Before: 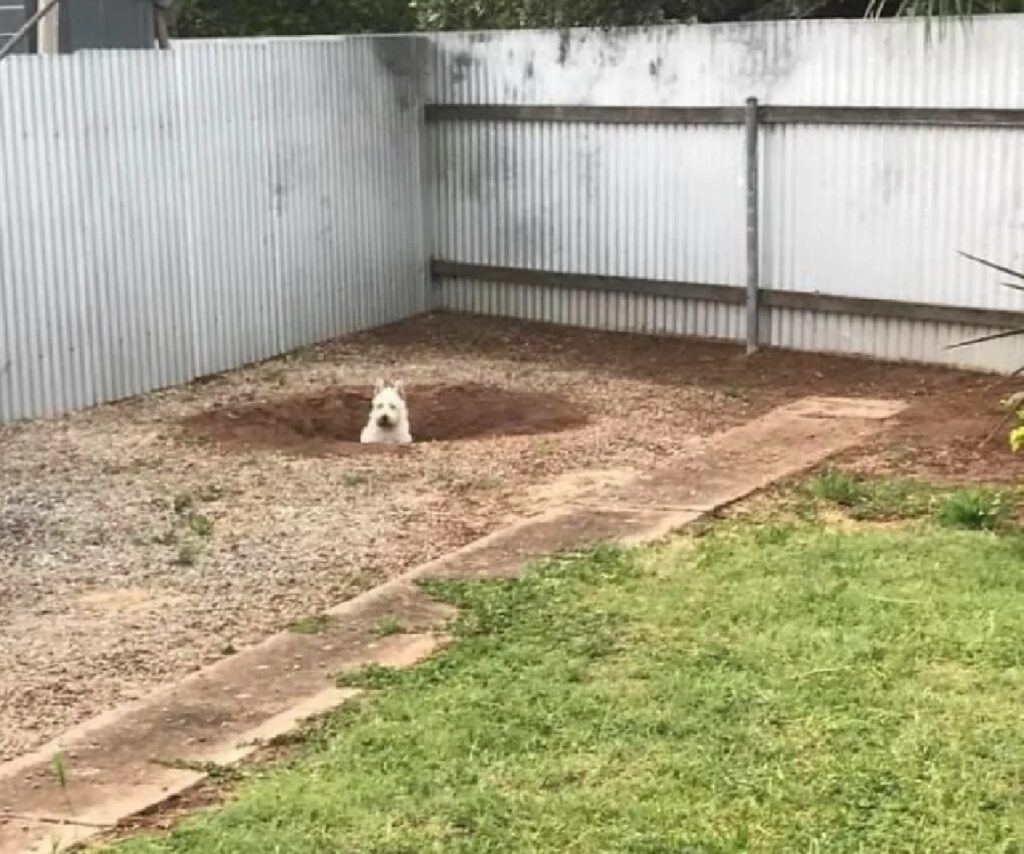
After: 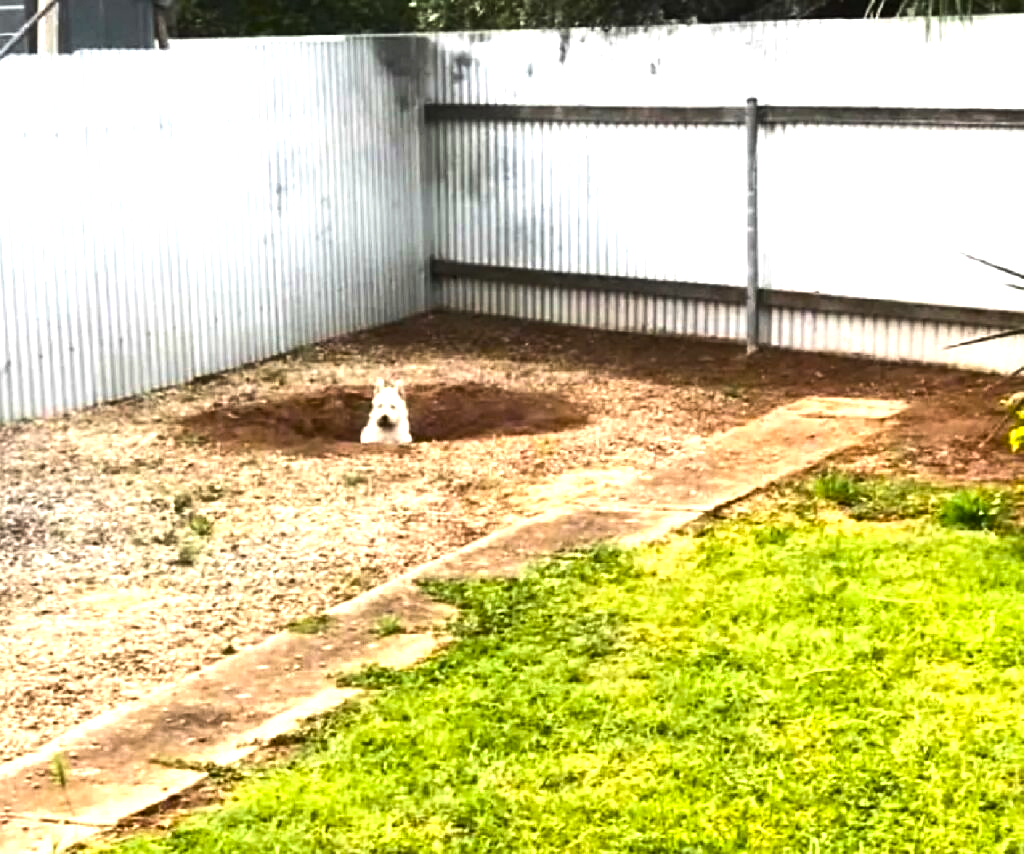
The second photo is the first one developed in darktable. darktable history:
color balance rgb: linear chroma grading › global chroma 9%, perceptual saturation grading › global saturation 36%, perceptual brilliance grading › global brilliance 15%, perceptual brilliance grading › shadows -35%, global vibrance 15%
tone equalizer: -8 EV -0.75 EV, -7 EV -0.7 EV, -6 EV -0.6 EV, -5 EV -0.4 EV, -3 EV 0.4 EV, -2 EV 0.6 EV, -1 EV 0.7 EV, +0 EV 0.75 EV, edges refinement/feathering 500, mask exposure compensation -1.57 EV, preserve details no
color correction: highlights a* 0.003, highlights b* -0.283
